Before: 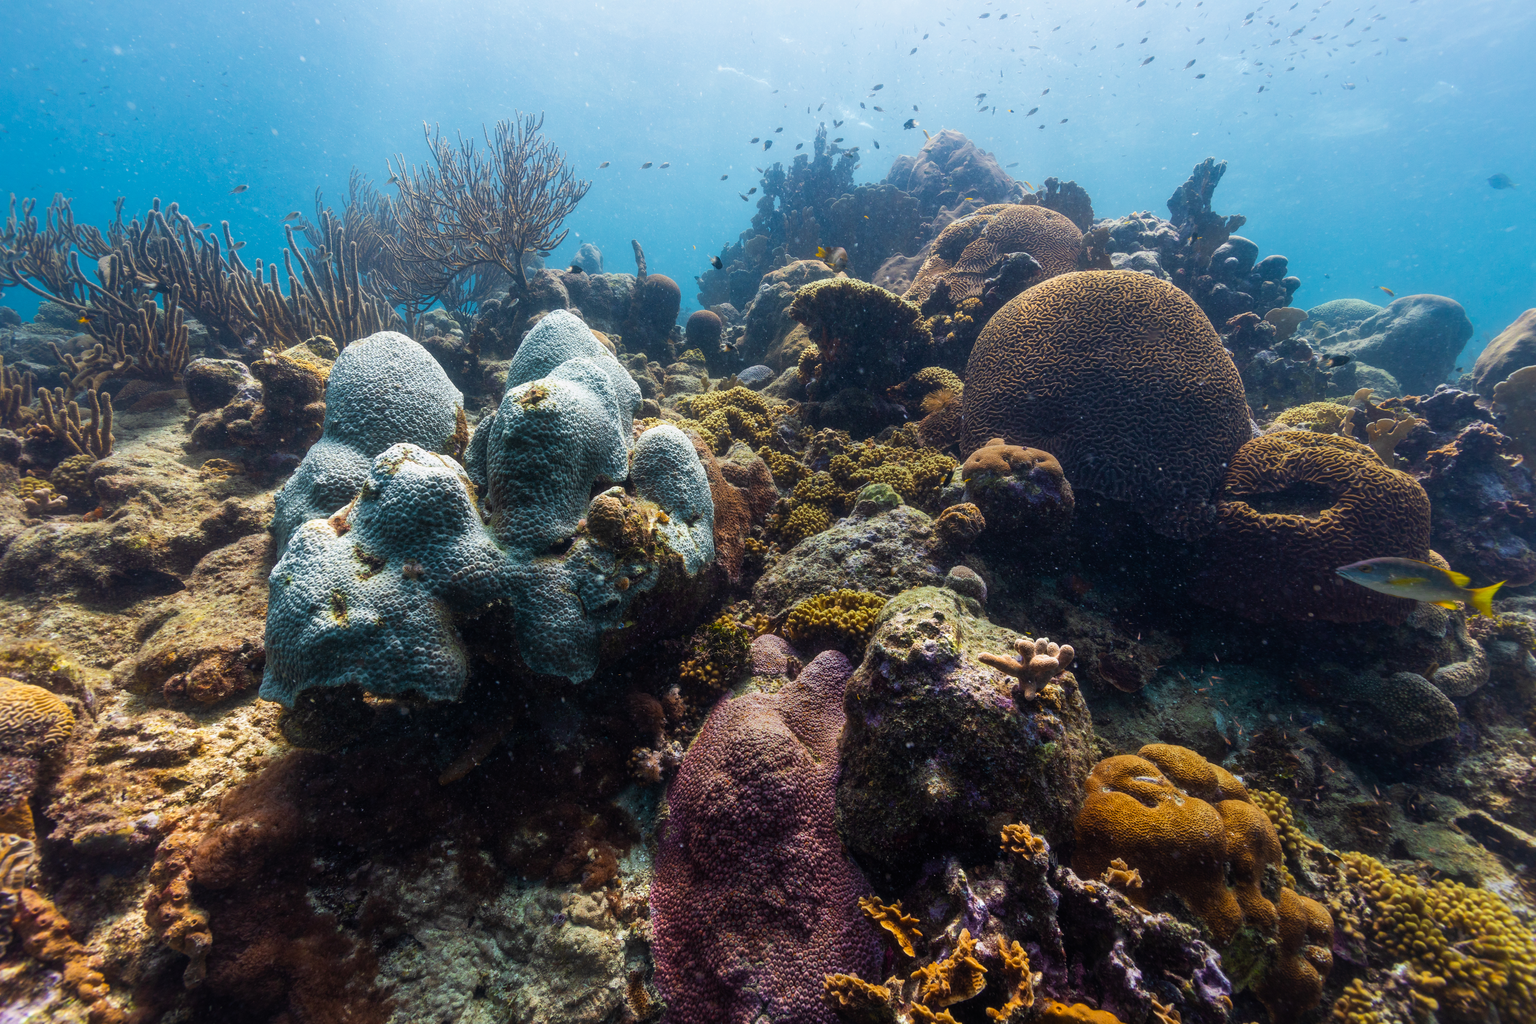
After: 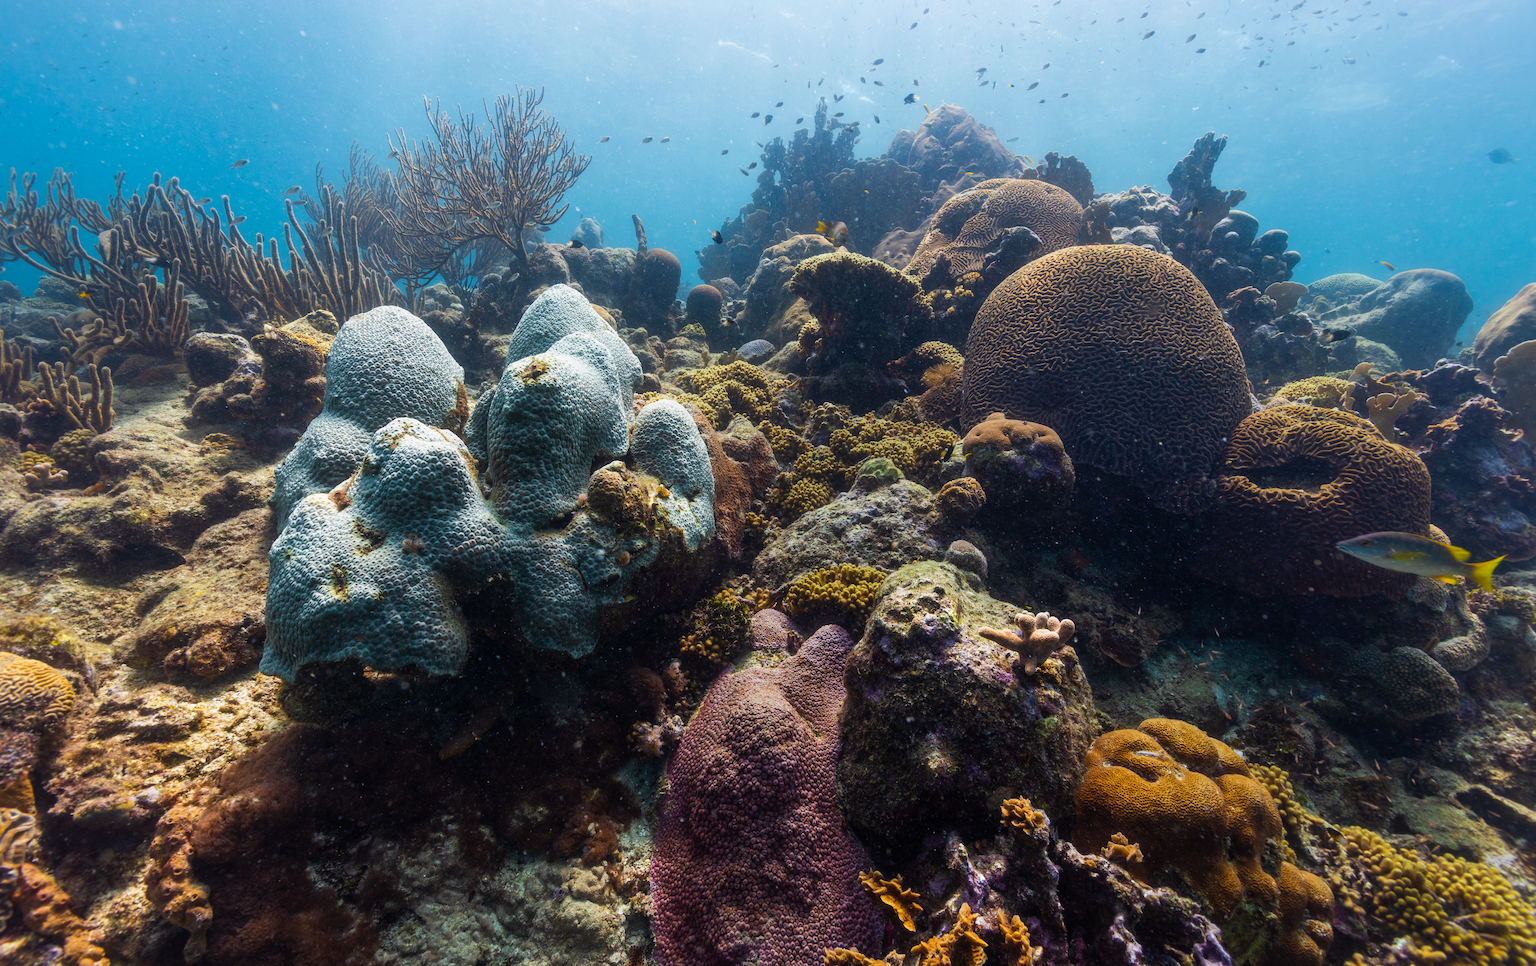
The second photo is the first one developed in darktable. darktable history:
crop and rotate: top 2.526%, bottom 3.107%
